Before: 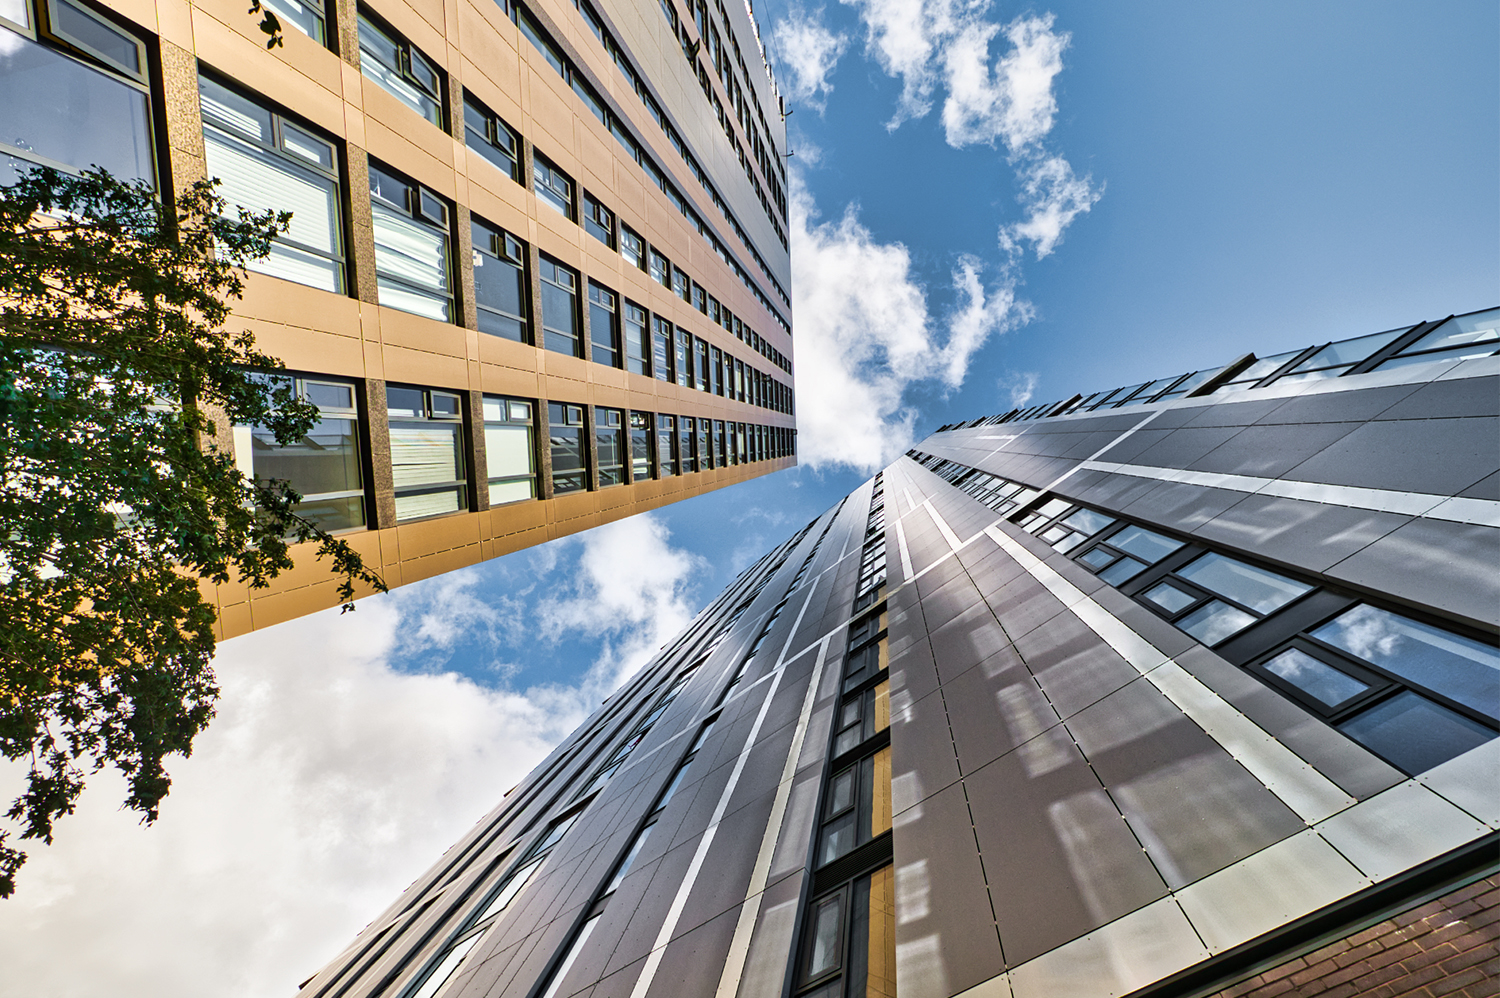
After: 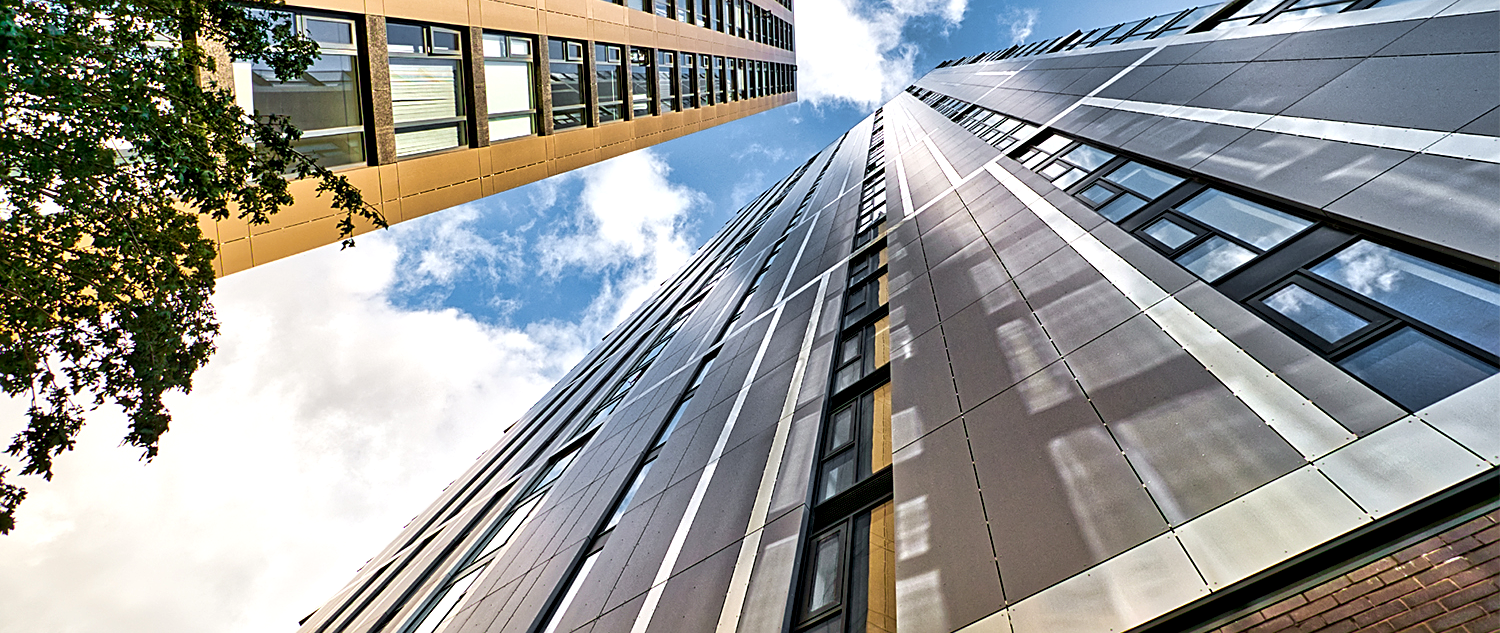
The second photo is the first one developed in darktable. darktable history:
crop and rotate: top 36.518%
sharpen: on, module defaults
exposure: black level correction 0.005, exposure 0.277 EV, compensate highlight preservation false
local contrast: highlights 101%, shadows 97%, detail 119%, midtone range 0.2
